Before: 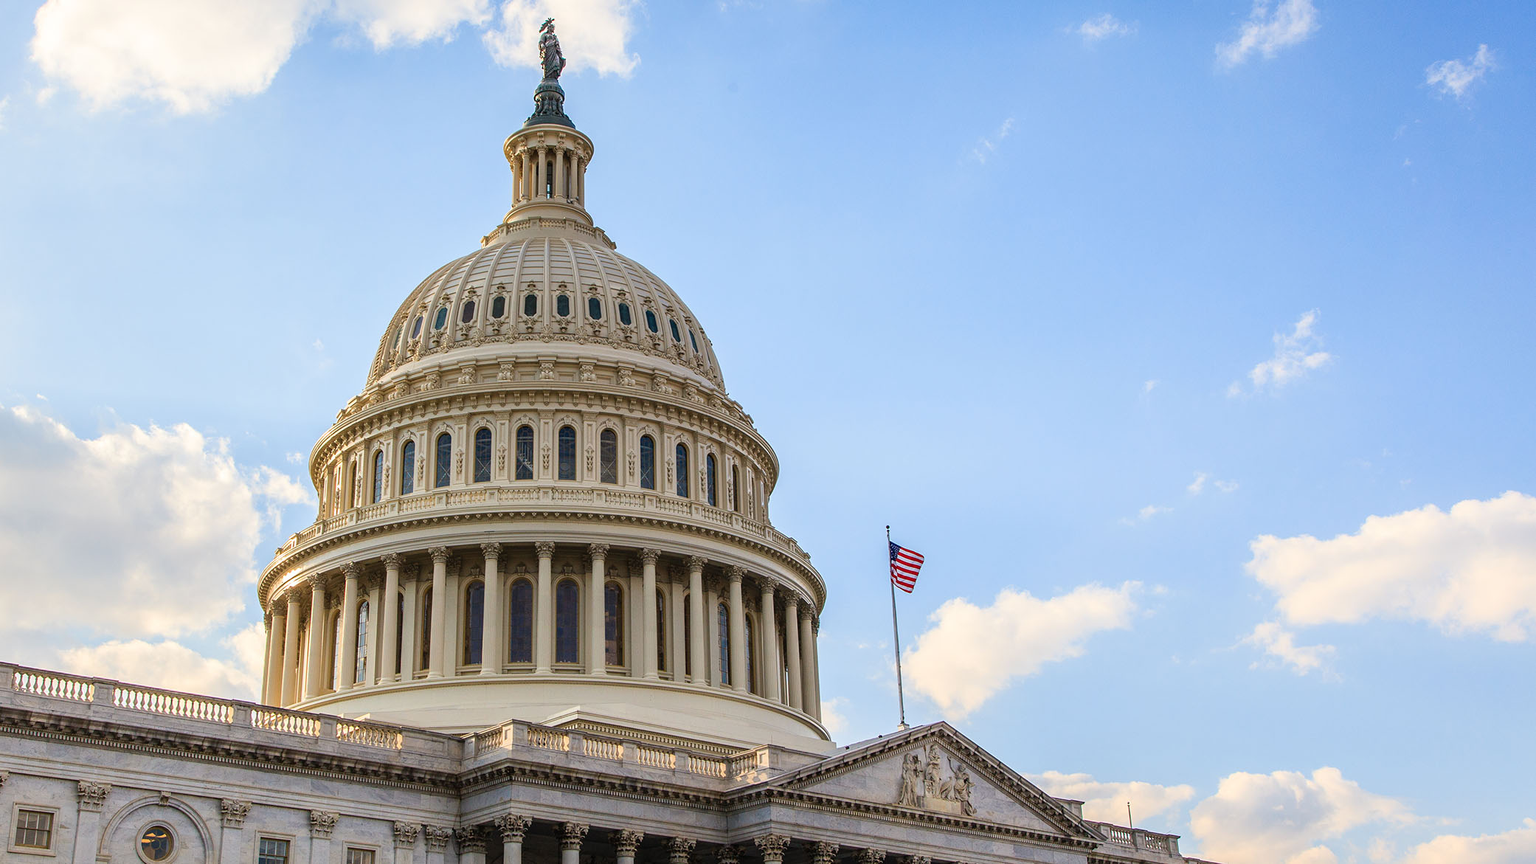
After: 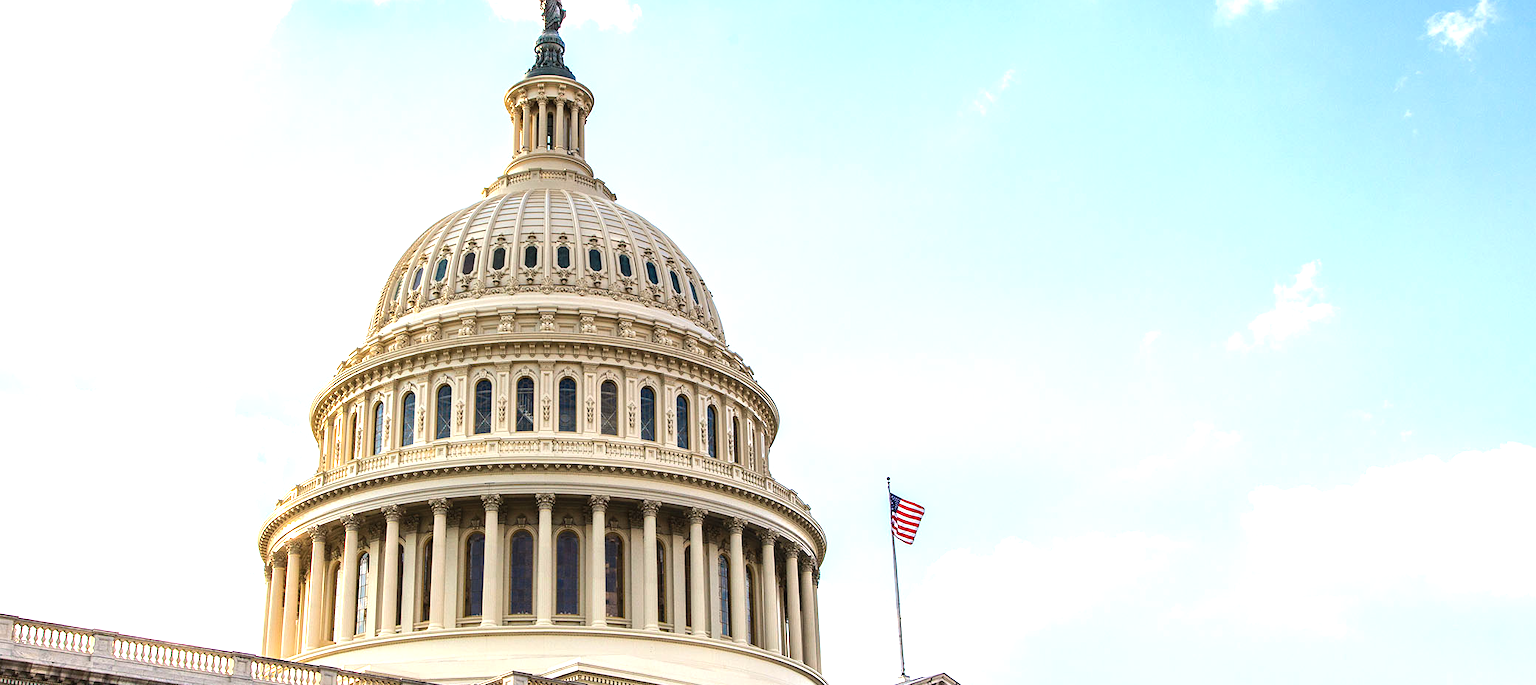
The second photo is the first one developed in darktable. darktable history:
tone equalizer: -8 EV -0.417 EV, -7 EV -0.389 EV, -6 EV -0.333 EV, -5 EV -0.222 EV, -3 EV 0.222 EV, -2 EV 0.333 EV, -1 EV 0.389 EV, +0 EV 0.417 EV, edges refinement/feathering 500, mask exposure compensation -1.57 EV, preserve details no
crop and rotate: top 5.667%, bottom 14.937%
exposure: exposure 0.6 EV, compensate highlight preservation false
white balance: red 1.009, blue 0.985
color balance rgb: on, module defaults
